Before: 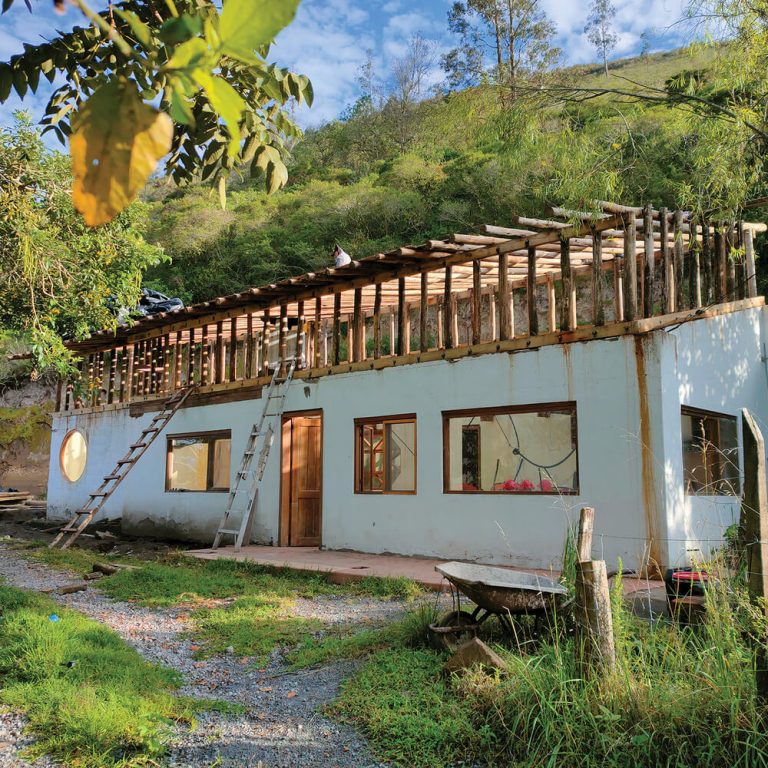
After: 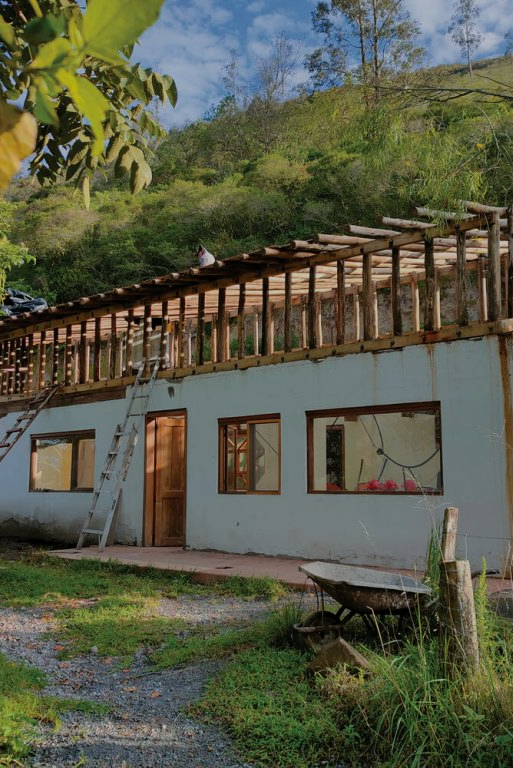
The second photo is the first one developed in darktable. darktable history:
exposure: black level correction 0, exposure -0.766 EV, compensate highlight preservation false
crop and rotate: left 17.732%, right 15.423%
